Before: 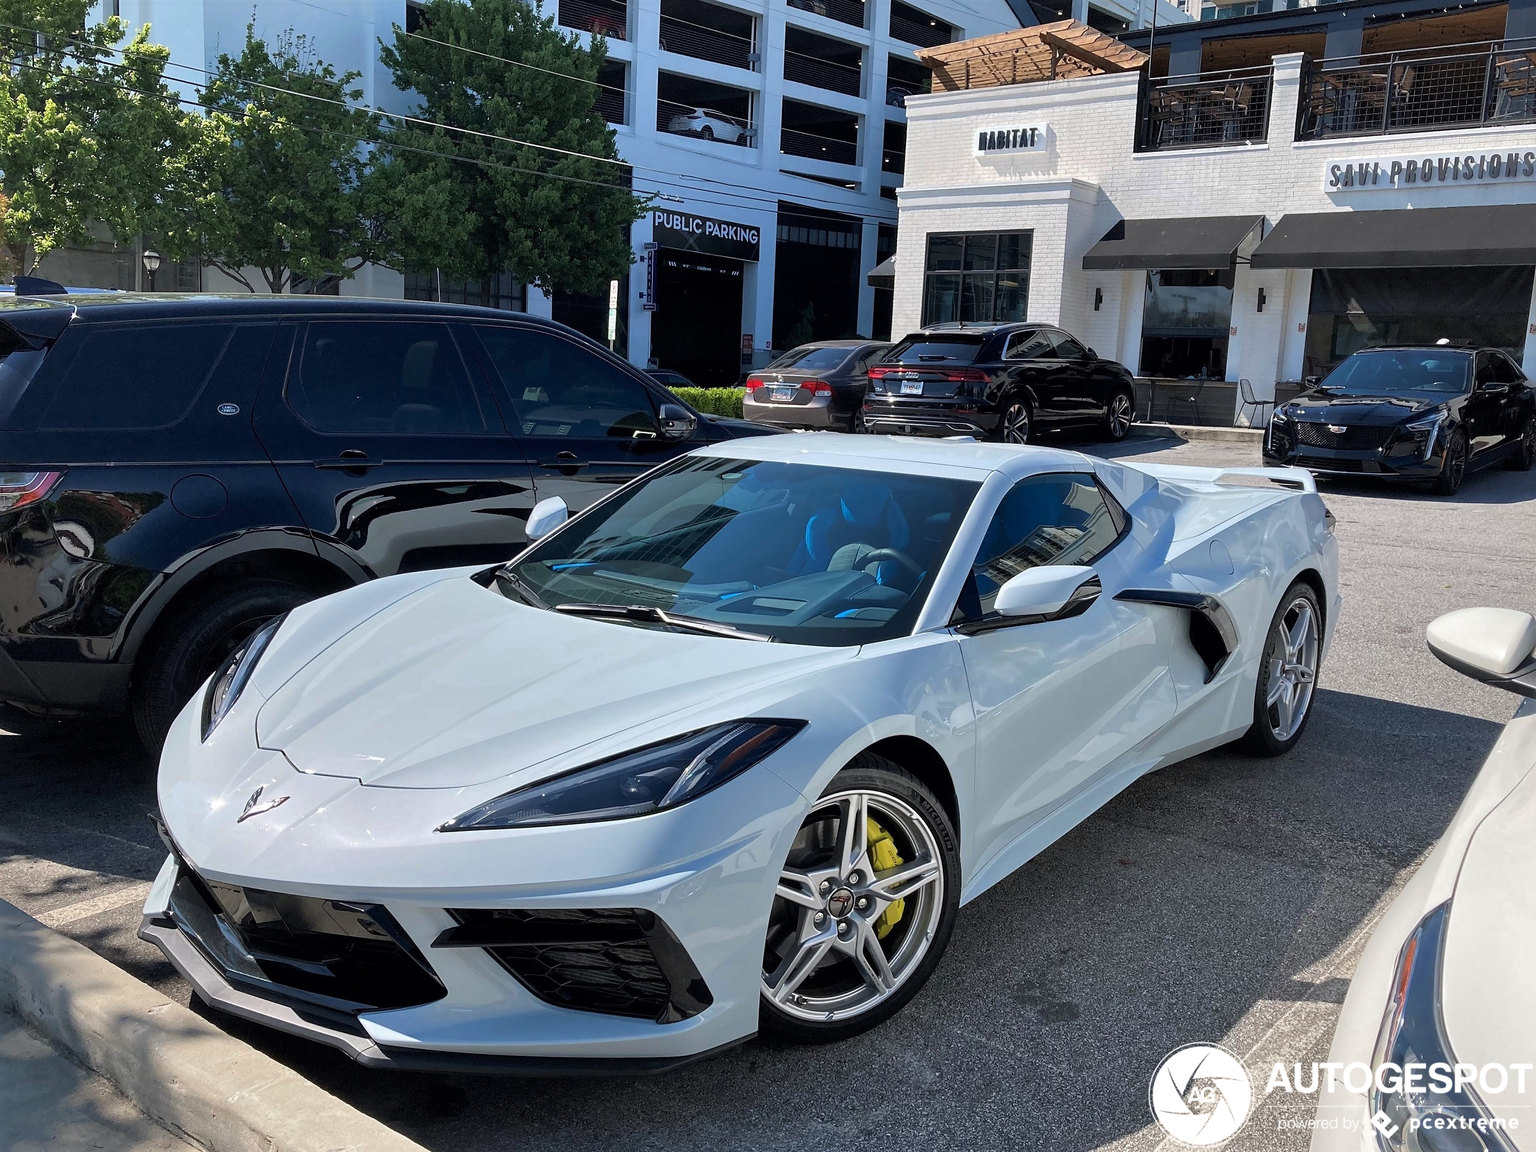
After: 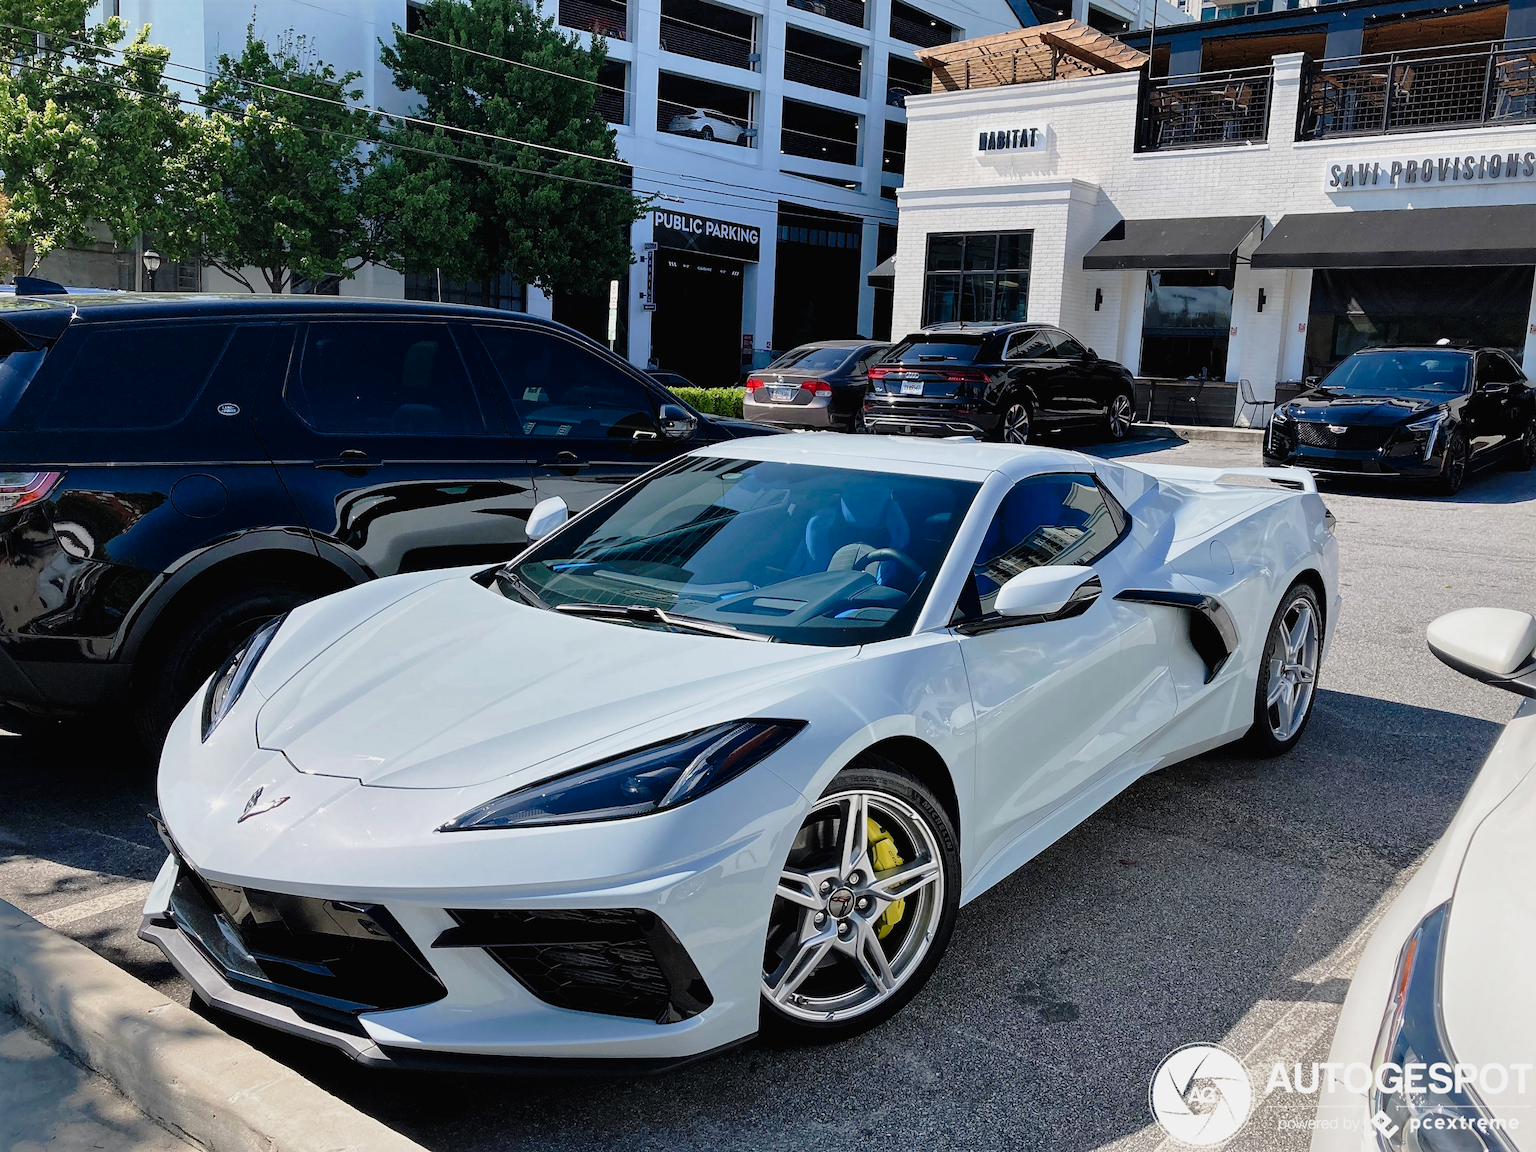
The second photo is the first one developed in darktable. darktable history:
exposure: black level correction 0.001, exposure -0.2 EV, compensate highlight preservation false
tone curve: curves: ch0 [(0.014, 0.013) (0.088, 0.043) (0.208, 0.176) (0.257, 0.267) (0.406, 0.483) (0.489, 0.556) (0.667, 0.73) (0.793, 0.851) (0.994, 0.974)]; ch1 [(0, 0) (0.161, 0.092) (0.35, 0.33) (0.392, 0.392) (0.457, 0.467) (0.505, 0.497) (0.537, 0.518) (0.553, 0.53) (0.58, 0.567) (0.739, 0.697) (1, 1)]; ch2 [(0, 0) (0.346, 0.362) (0.448, 0.419) (0.502, 0.499) (0.533, 0.517) (0.556, 0.533) (0.629, 0.619) (0.717, 0.678) (1, 1)], preserve colors none
